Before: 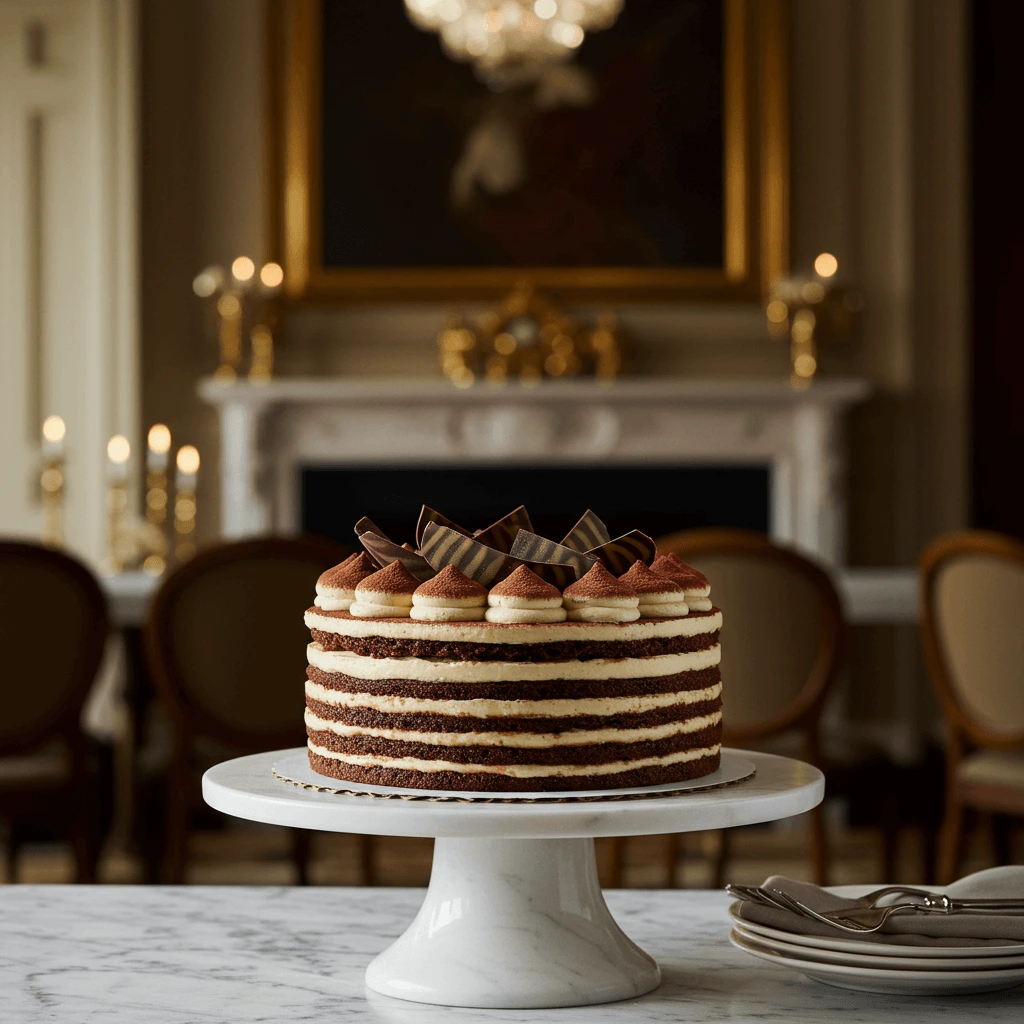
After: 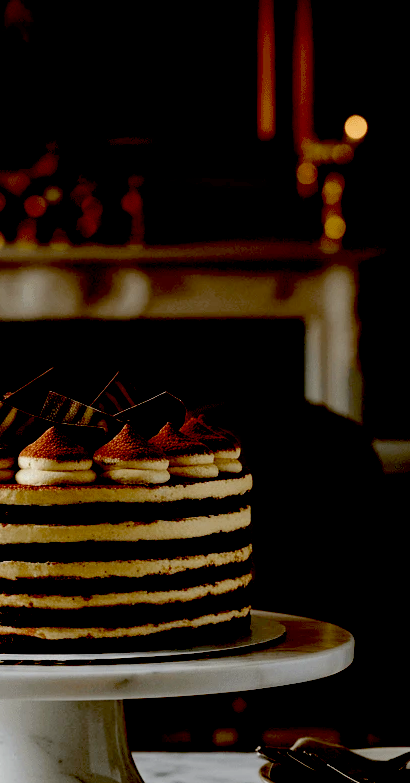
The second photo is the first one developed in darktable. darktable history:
exposure: black level correction 0.099, exposure -0.09 EV, compensate highlight preservation false
crop: left 45.955%, top 13.502%, right 13.957%, bottom 9.944%
